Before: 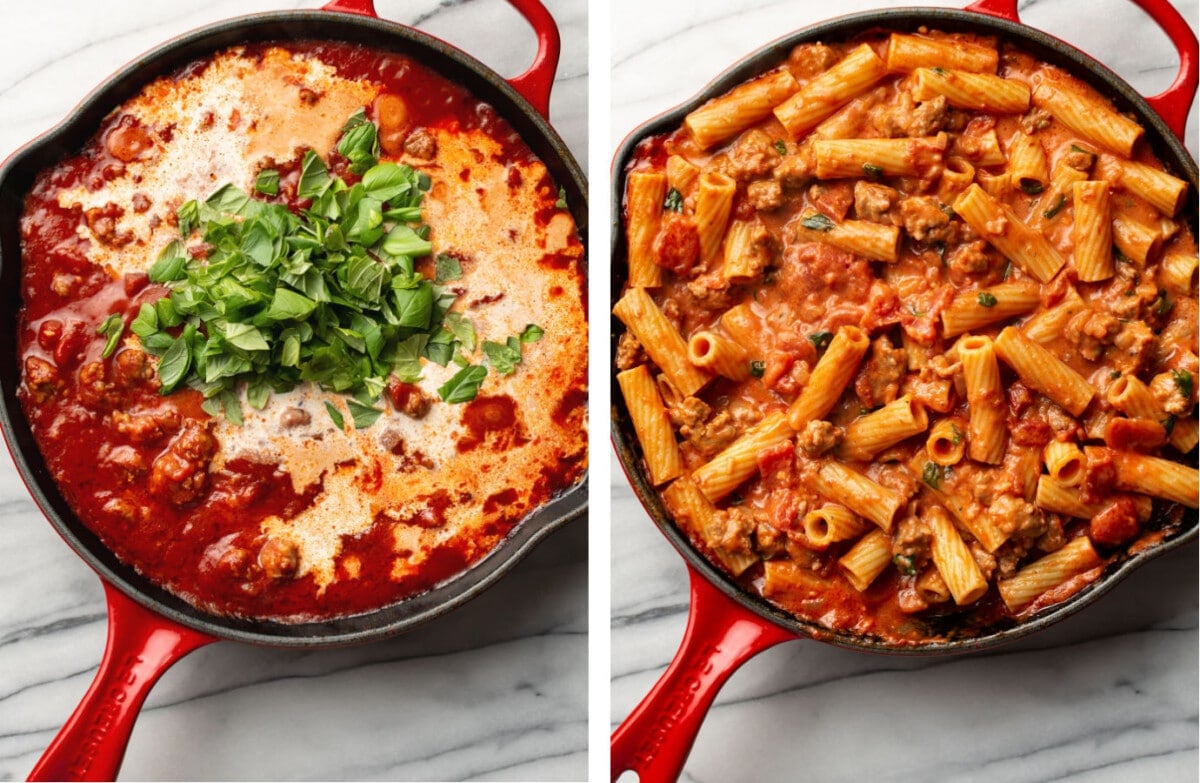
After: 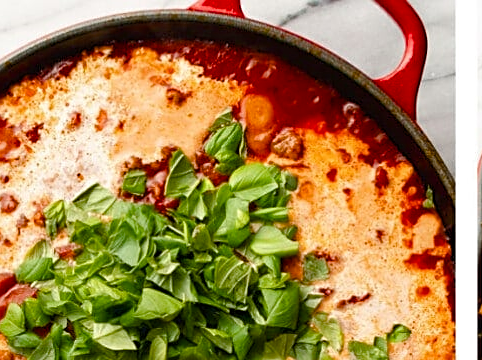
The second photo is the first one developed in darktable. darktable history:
sharpen: on, module defaults
tone equalizer: on, module defaults
color balance rgb: linear chroma grading › global chroma 0.292%, perceptual saturation grading › global saturation 20%, perceptual saturation grading › highlights -25.834%, perceptual saturation grading › shadows 50.038%
crop and rotate: left 11.157%, top 0.057%, right 48.674%, bottom 53.889%
